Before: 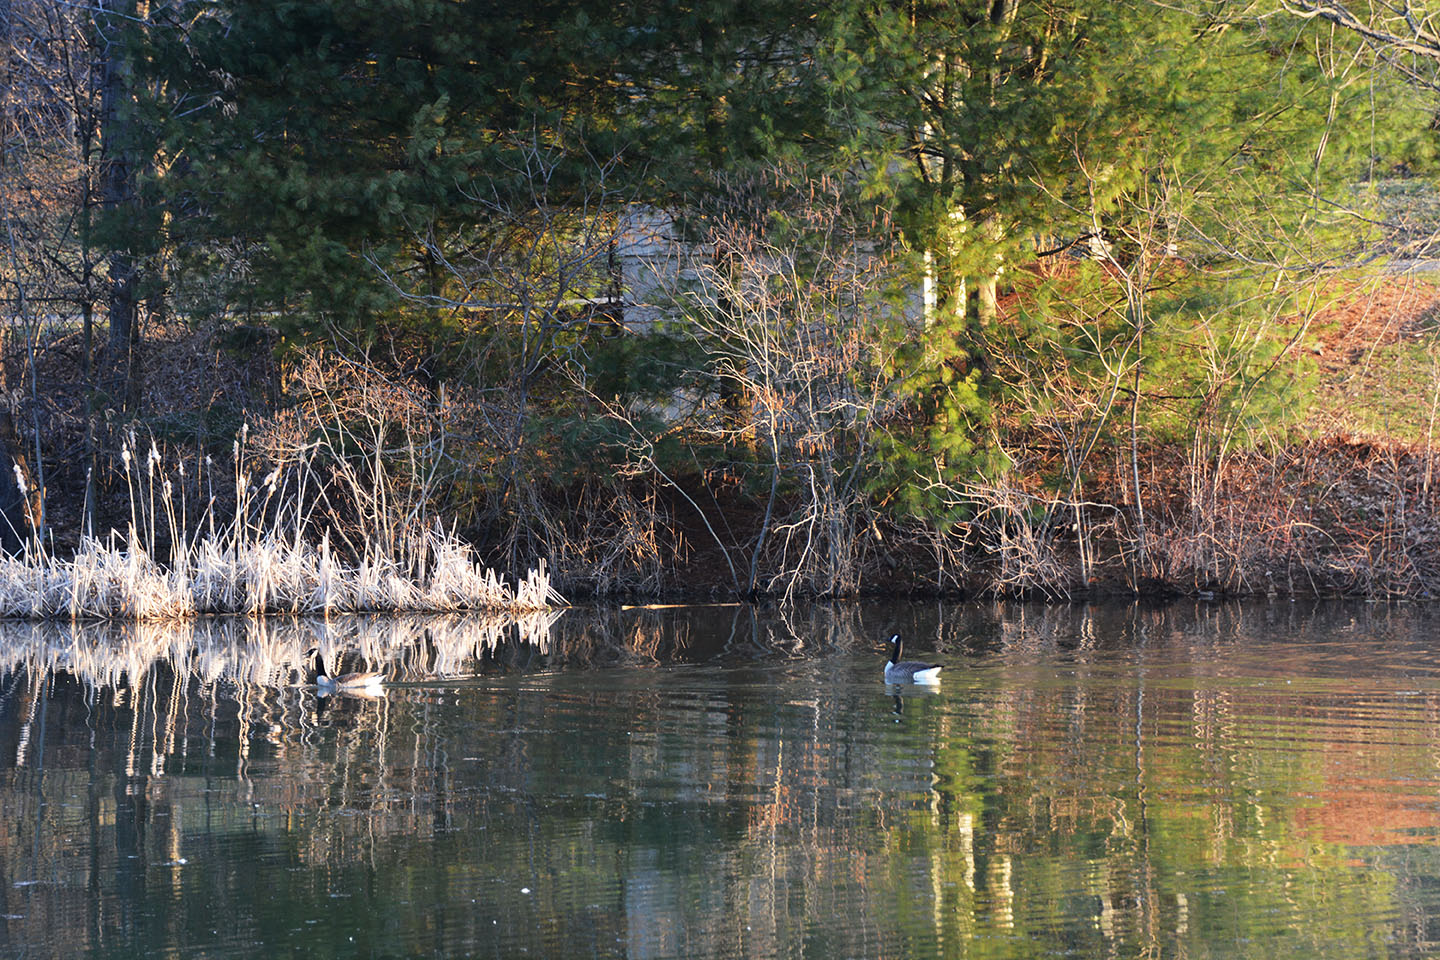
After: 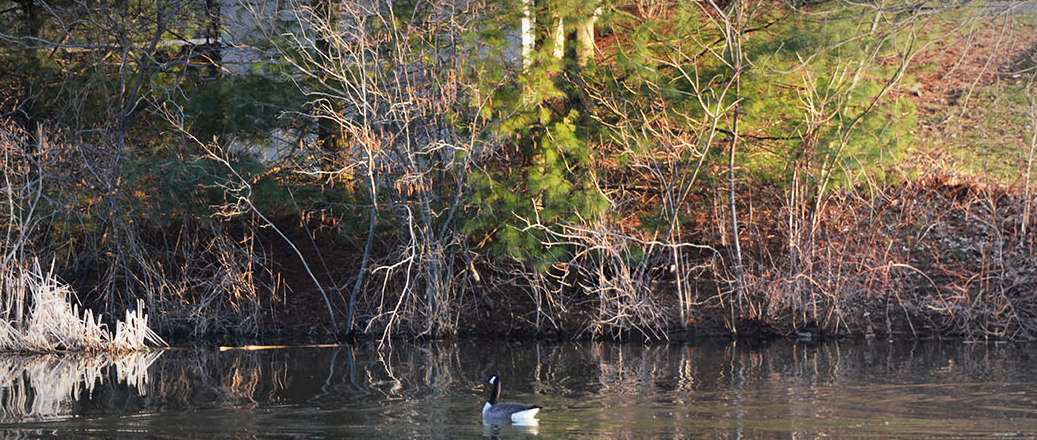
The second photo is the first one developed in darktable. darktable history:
vignetting: fall-off radius 70%, automatic ratio true
crop and rotate: left 27.938%, top 27.046%, bottom 27.046%
